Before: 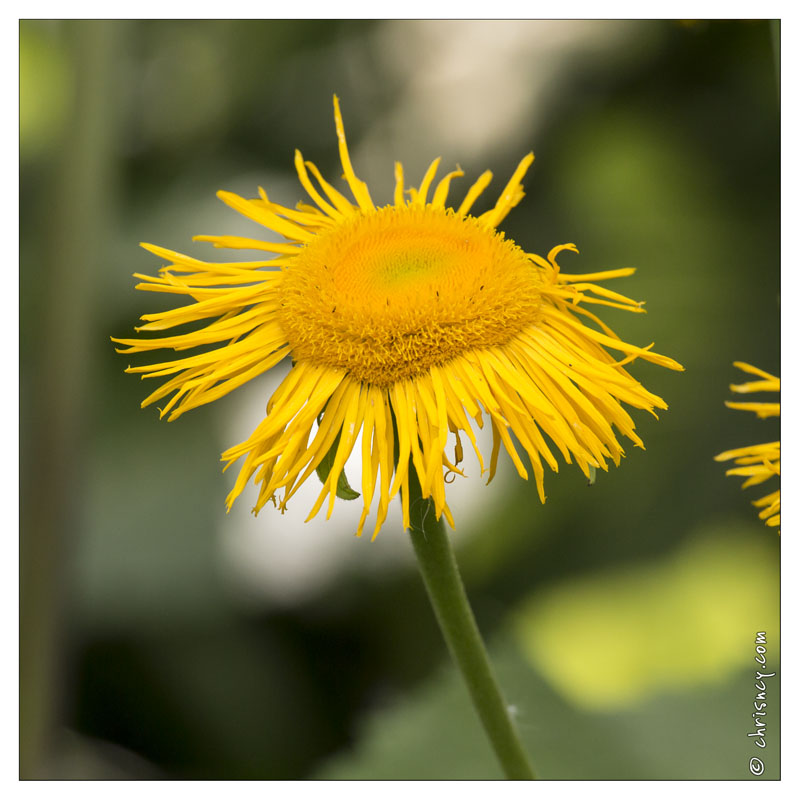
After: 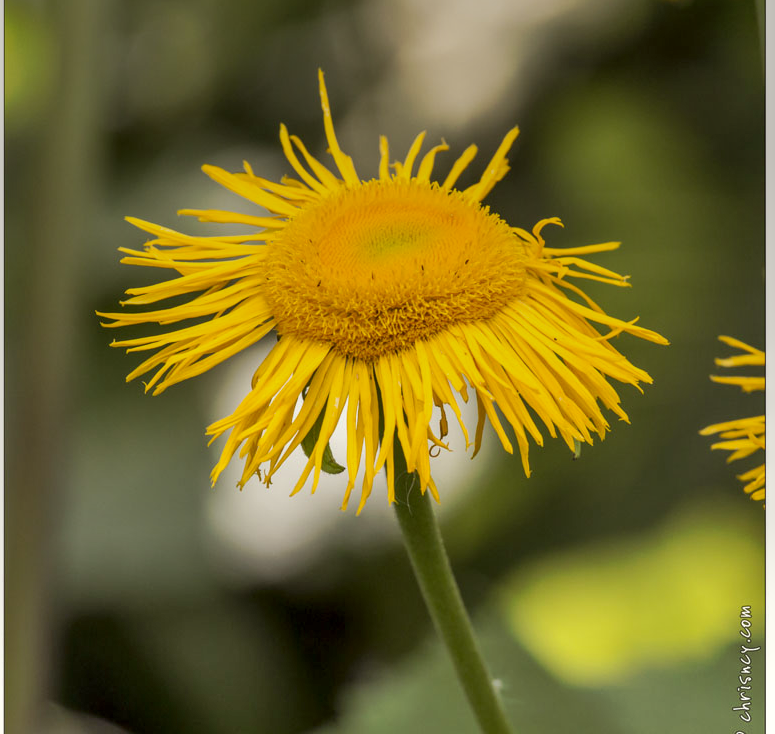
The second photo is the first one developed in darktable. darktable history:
color correction: highlights a* -0.95, highlights b* 4.5, shadows a* 3.55
crop: left 1.964%, top 3.251%, right 1.122%, bottom 4.933%
shadows and highlights: on, module defaults
tone curve: curves: ch0 [(0, 0) (0.003, 0.003) (0.011, 0.011) (0.025, 0.025) (0.044, 0.044) (0.069, 0.068) (0.1, 0.099) (0.136, 0.134) (0.177, 0.175) (0.224, 0.222) (0.277, 0.274) (0.335, 0.331) (0.399, 0.395) (0.468, 0.463) (0.543, 0.554) (0.623, 0.632) (0.709, 0.716) (0.801, 0.805) (0.898, 0.9) (1, 1)], preserve colors none
tone equalizer: on, module defaults
graduated density: rotation -0.352°, offset 57.64
local contrast: detail 130%
